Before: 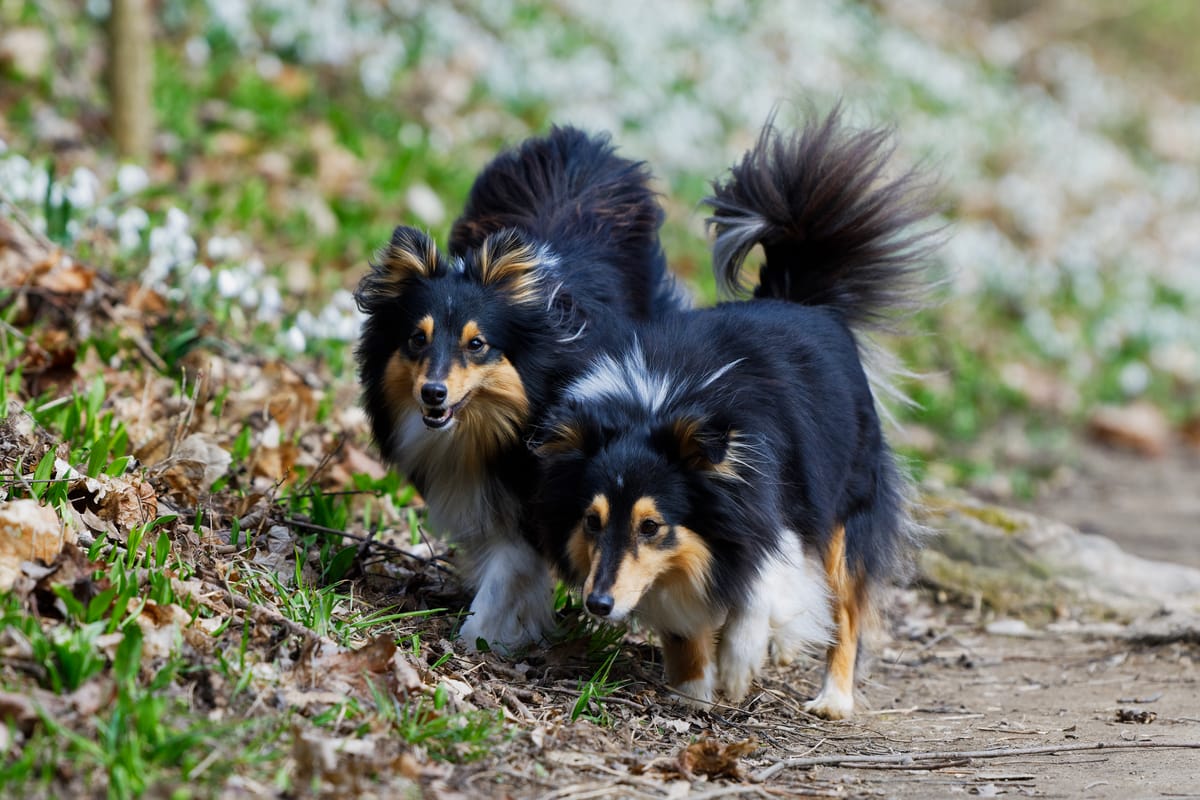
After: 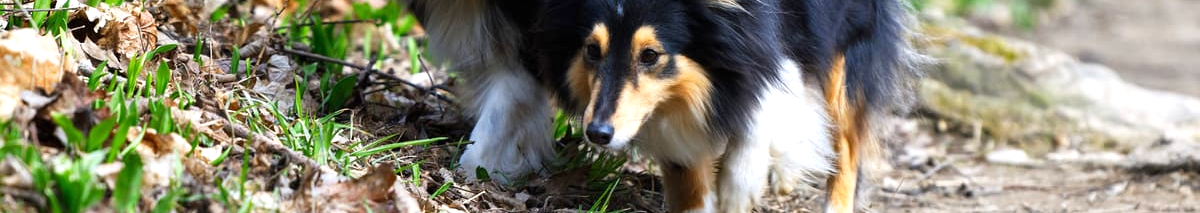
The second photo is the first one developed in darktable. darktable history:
crop and rotate: top 58.99%, bottom 14.343%
exposure: black level correction 0, exposure 0.698 EV, compensate highlight preservation false
